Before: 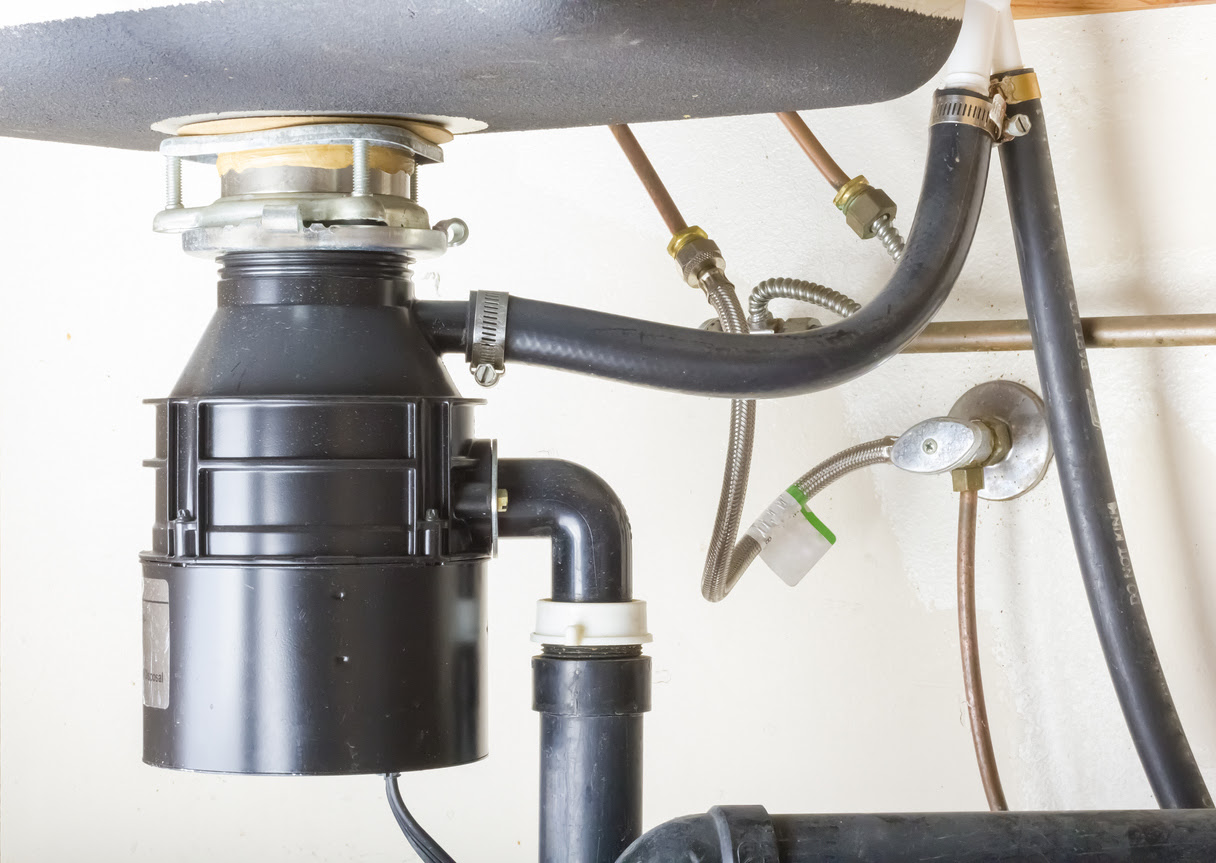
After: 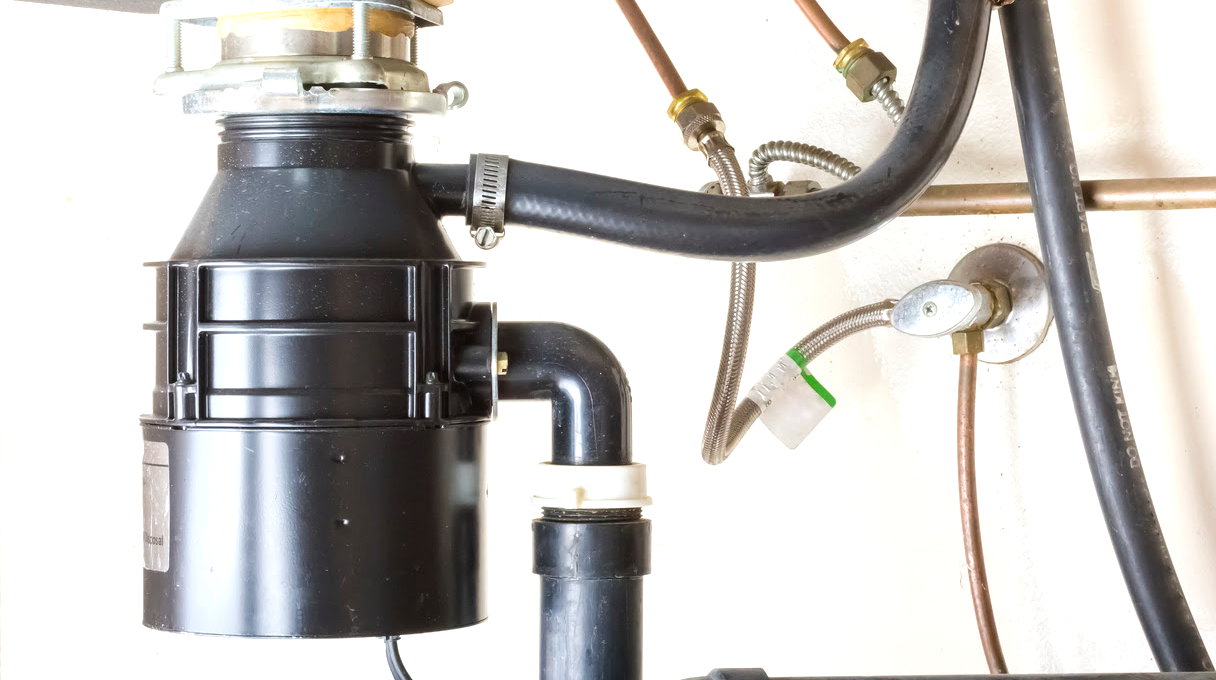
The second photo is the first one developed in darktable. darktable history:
crop and rotate: top 15.889%, bottom 5.315%
tone equalizer: -8 EV -0.406 EV, -7 EV -0.397 EV, -6 EV -0.31 EV, -5 EV -0.225 EV, -3 EV 0.254 EV, -2 EV 0.323 EV, -1 EV 0.404 EV, +0 EV 0.436 EV, edges refinement/feathering 500, mask exposure compensation -1.57 EV, preserve details no
